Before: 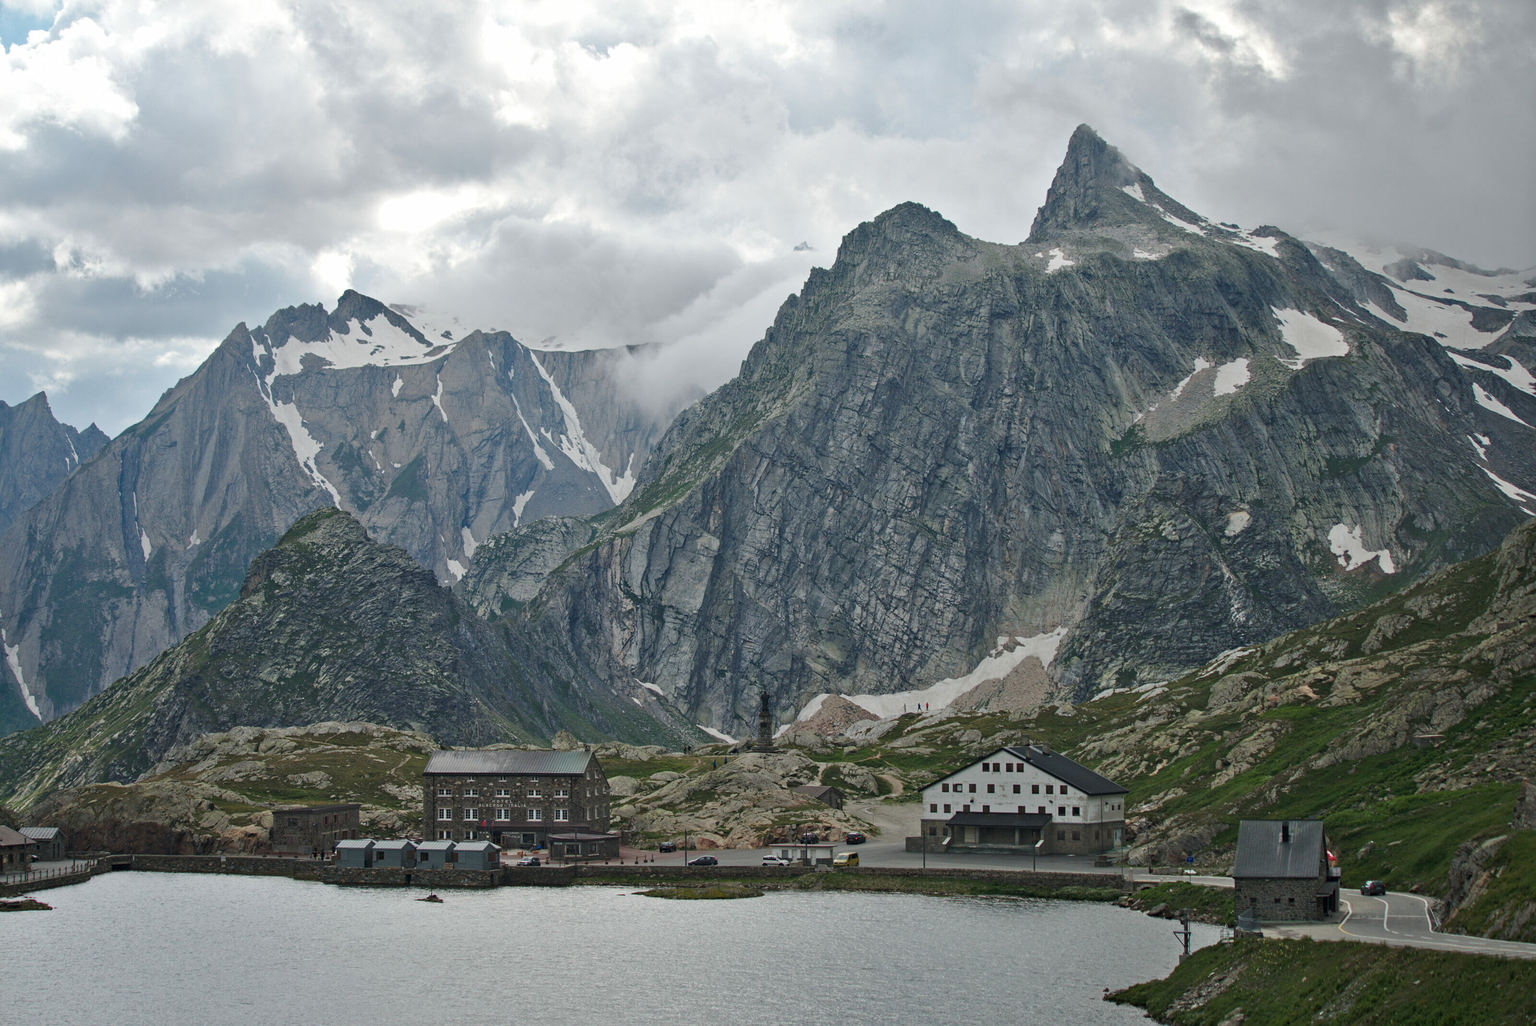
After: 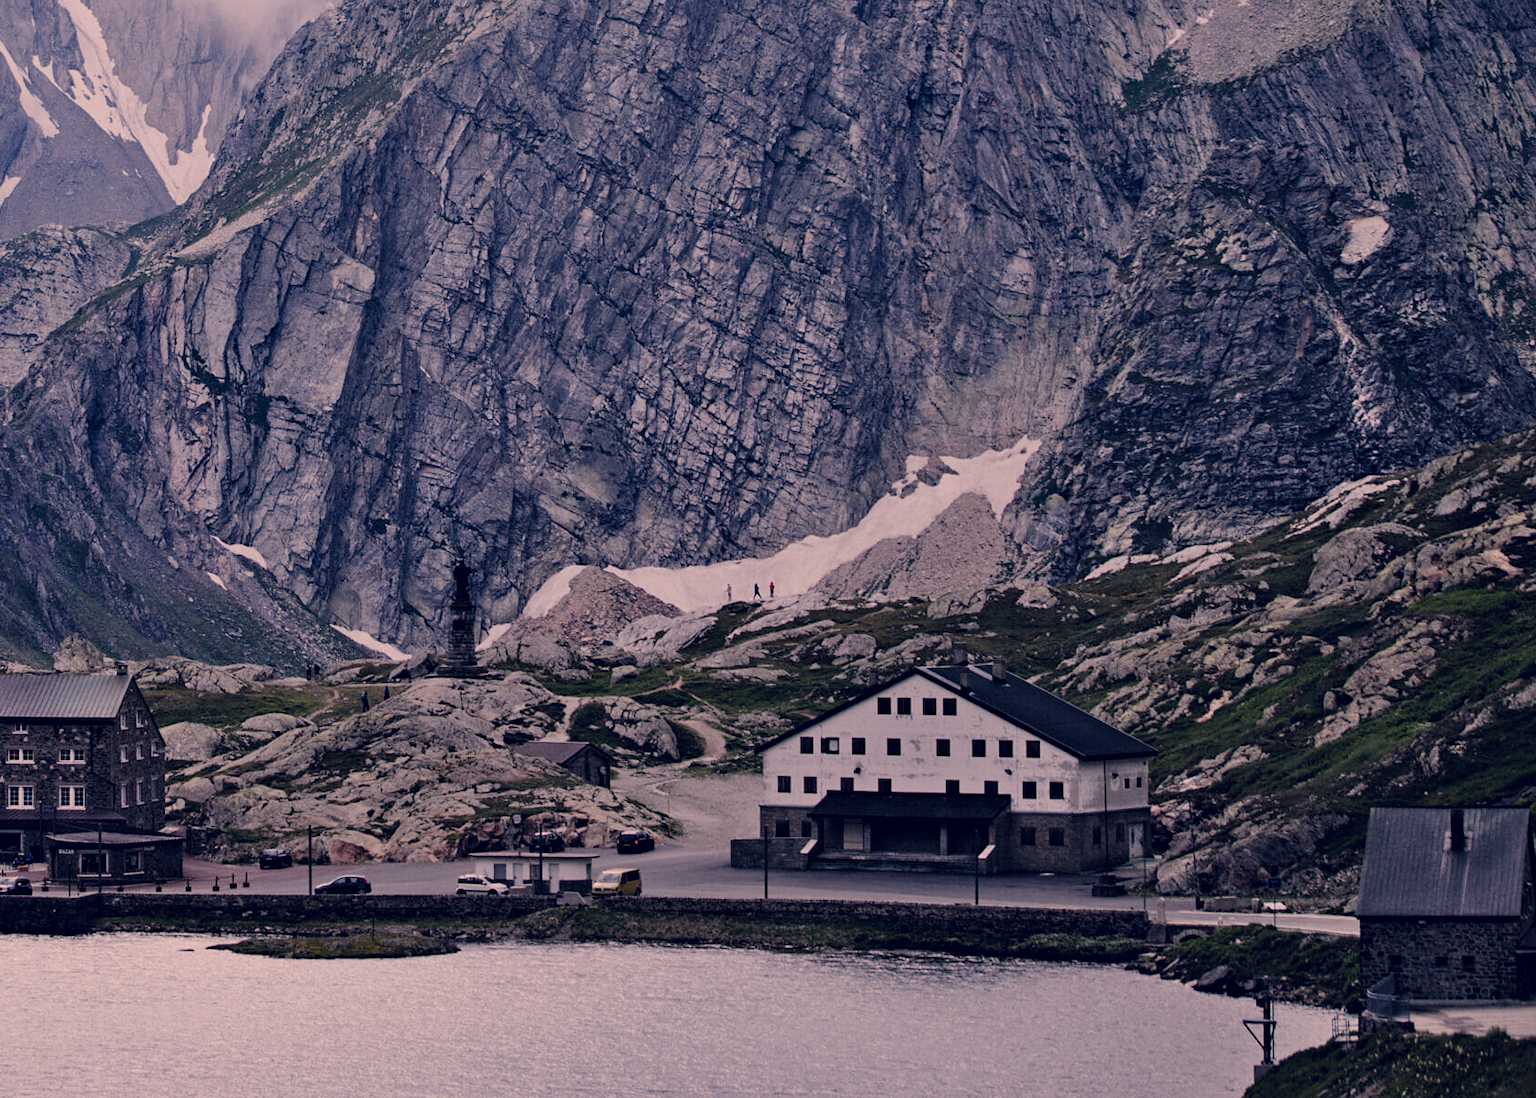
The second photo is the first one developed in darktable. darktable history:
crop: left 34.115%, top 38.838%, right 13.587%, bottom 5.184%
filmic rgb: black relative exposure -5.11 EV, white relative exposure 3.97 EV, hardness 2.9, contrast 1.3, highlights saturation mix -10.68%, preserve chrominance no, color science v5 (2021)
tone equalizer: on, module defaults
color correction: highlights a* 20.17, highlights b* 27.09, shadows a* 3.47, shadows b* -18.05, saturation 0.738
exposure: exposure -0.013 EV, compensate highlight preservation false
color calibration: gray › normalize channels true, illuminant as shot in camera, x 0.379, y 0.397, temperature 4143.62 K, gamut compression 0.029
